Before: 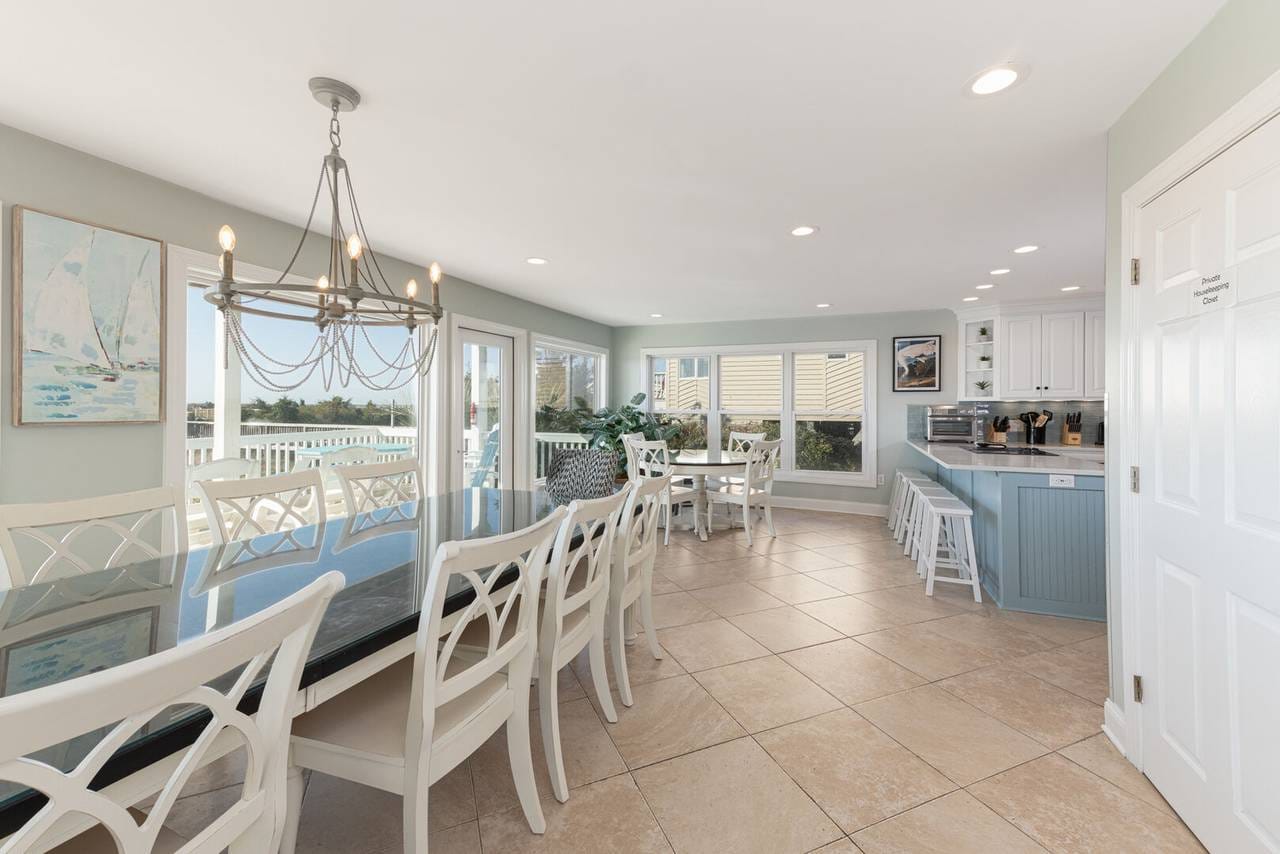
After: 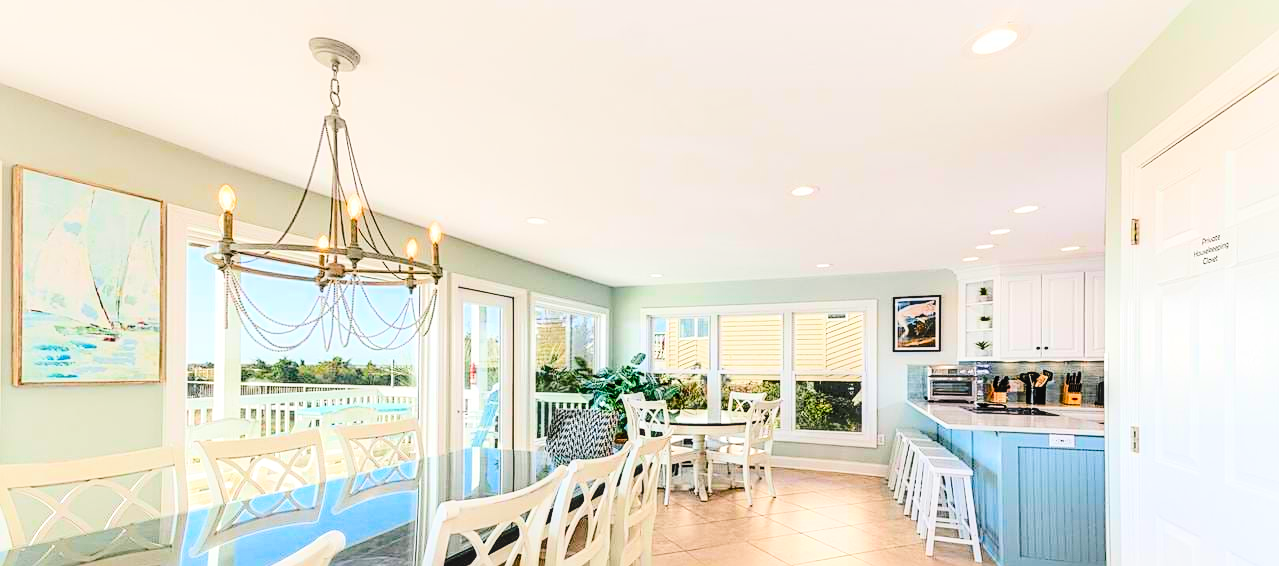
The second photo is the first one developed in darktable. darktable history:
exposure: black level correction 0, exposure 1.107 EV, compensate exposure bias true, compensate highlight preservation false
color balance rgb: shadows lift › chroma 2.007%, shadows lift › hue 137.18°, linear chroma grading › global chroma 9.079%, perceptual saturation grading › global saturation 0.191%, perceptual brilliance grading › highlights 8.779%, perceptual brilliance grading › mid-tones 4.222%, perceptual brilliance grading › shadows 1.182%
filmic rgb: black relative exposure -4.36 EV, white relative exposure 4.56 EV, hardness 2.39, contrast 1.052
contrast brightness saturation: contrast 0.203, brightness 0.199, saturation 0.782
shadows and highlights: low approximation 0.01, soften with gaussian
crop and rotate: top 4.775%, bottom 28.921%
sharpen: on, module defaults
local contrast: on, module defaults
